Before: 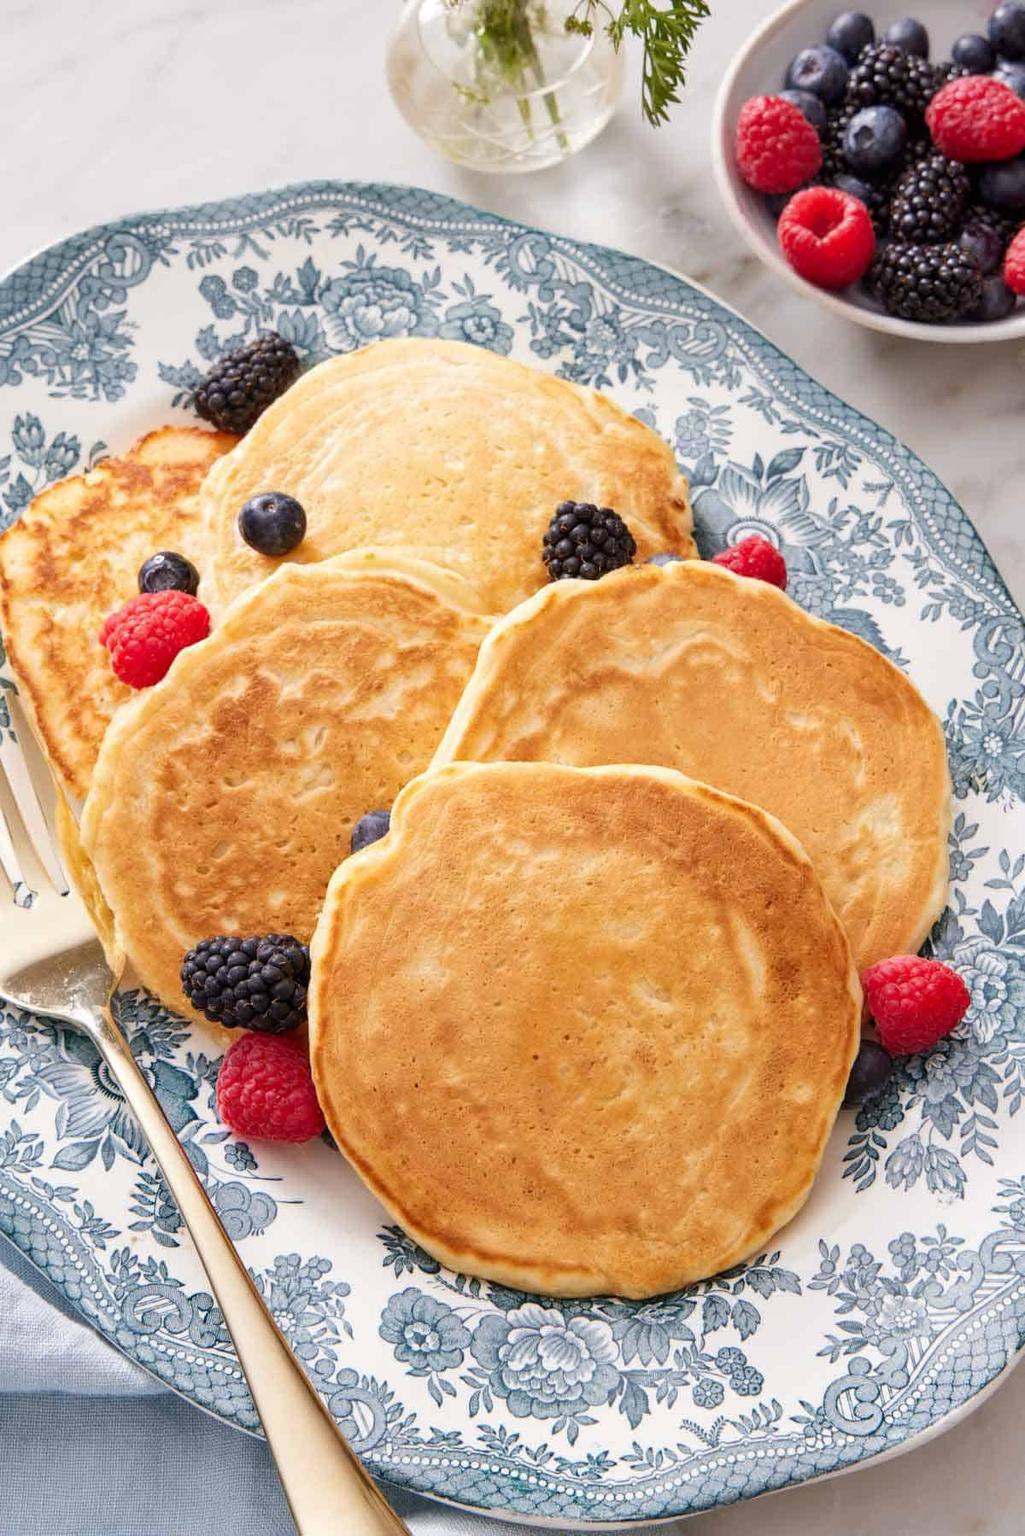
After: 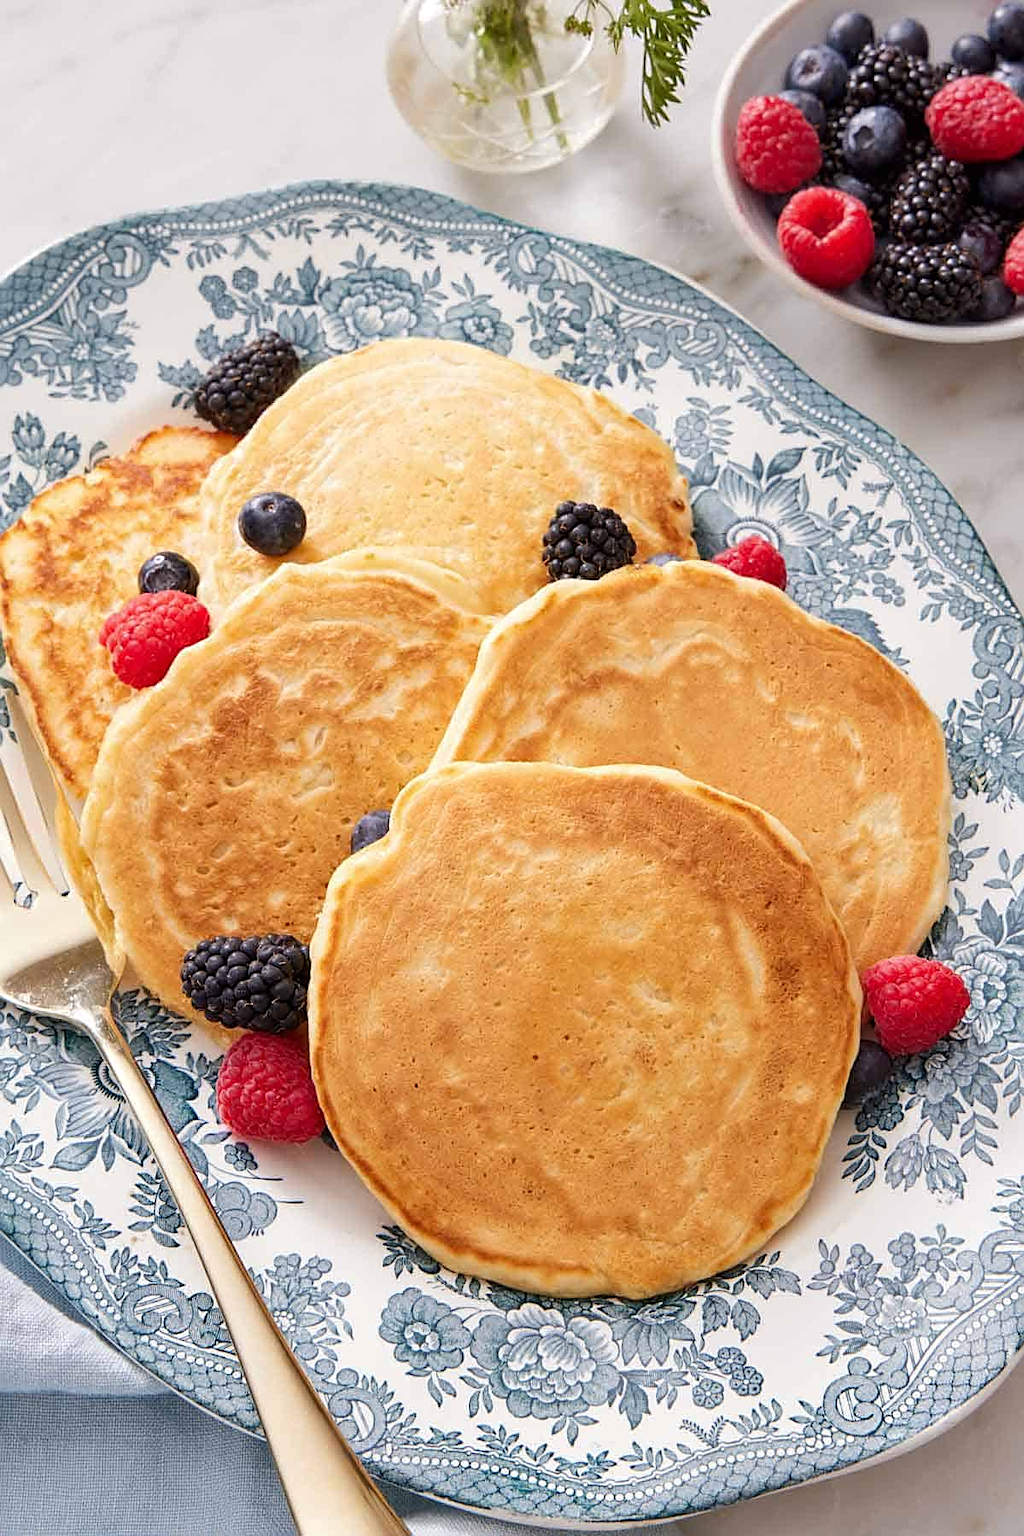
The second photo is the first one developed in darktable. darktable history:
sharpen: on, module defaults
tone equalizer: edges refinement/feathering 500, mask exposure compensation -1.57 EV, preserve details no
exposure: compensate highlight preservation false
